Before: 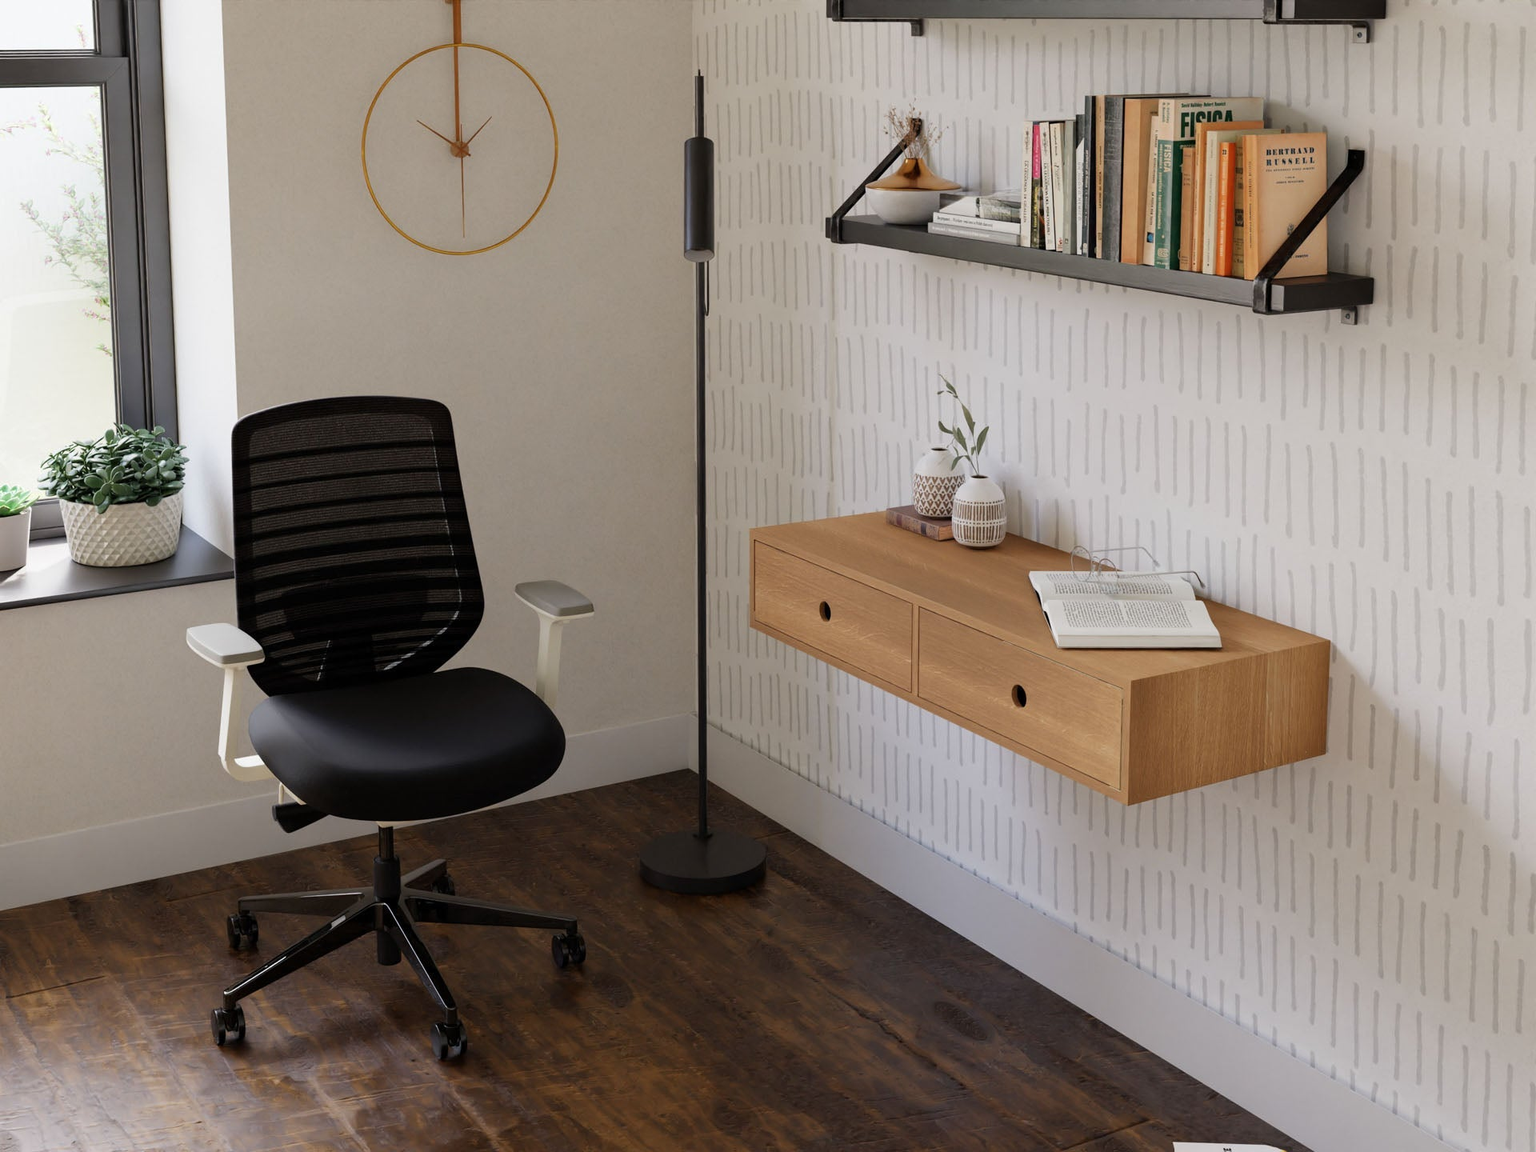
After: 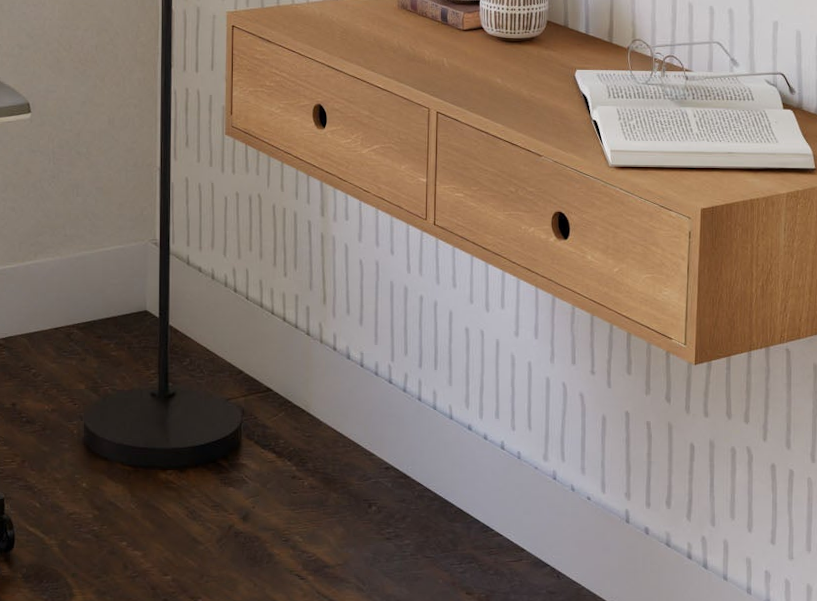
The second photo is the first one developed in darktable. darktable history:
rotate and perspective: rotation 0.8°, automatic cropping off
crop: left 37.221%, top 45.169%, right 20.63%, bottom 13.777%
